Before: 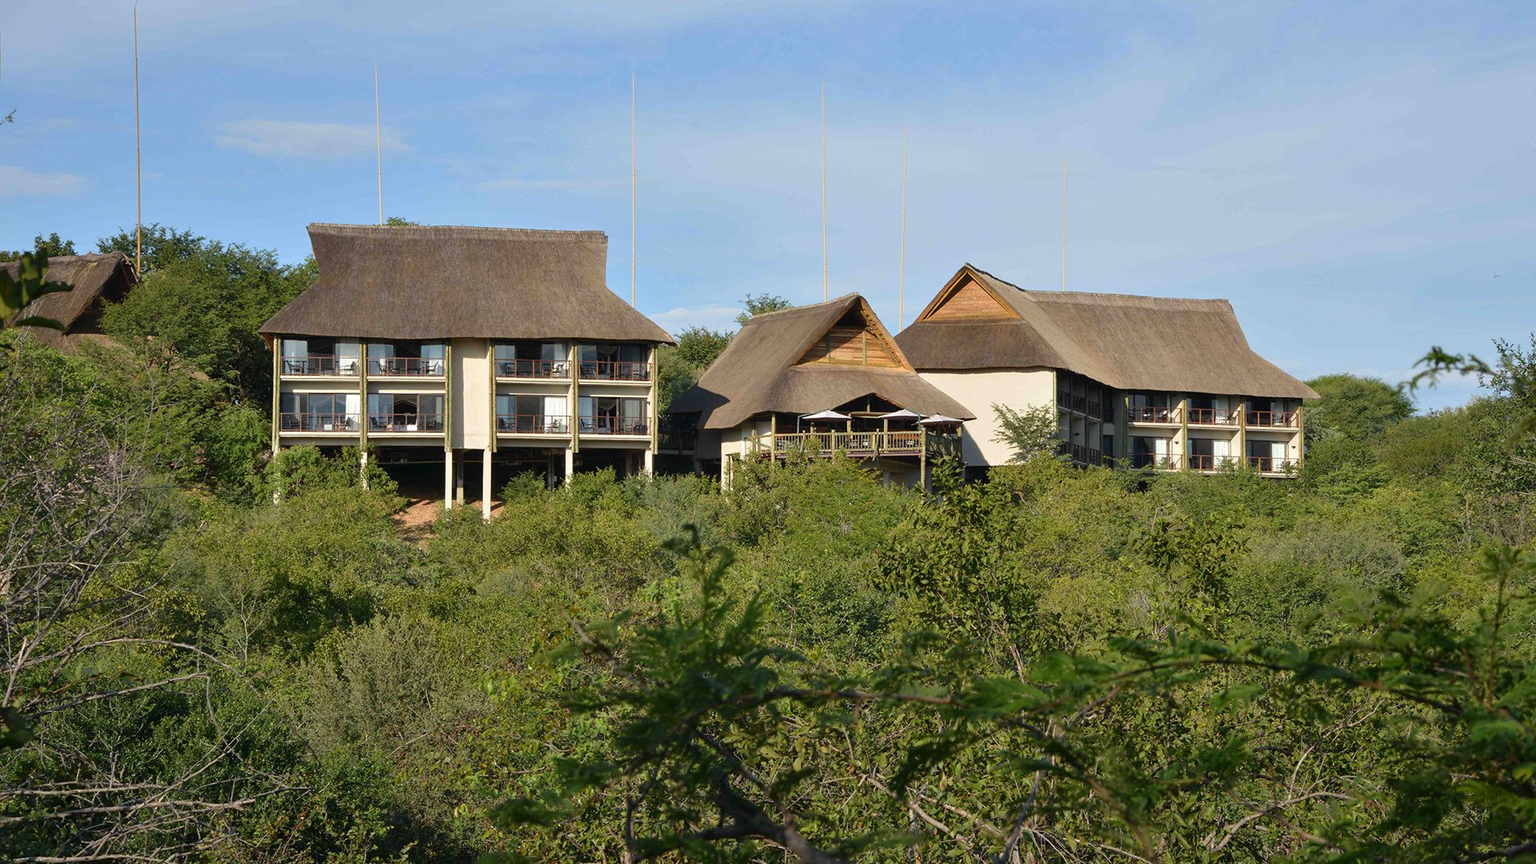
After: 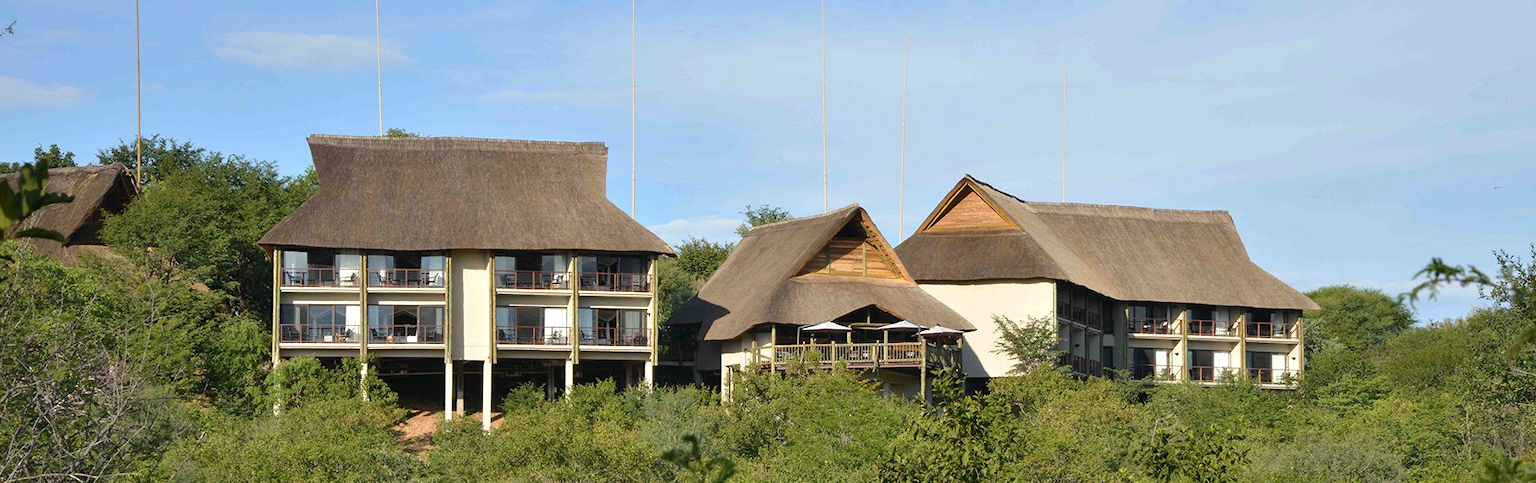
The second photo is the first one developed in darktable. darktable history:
exposure: exposure 0.201 EV, compensate exposure bias true, compensate highlight preservation false
crop and rotate: top 10.454%, bottom 33.613%
